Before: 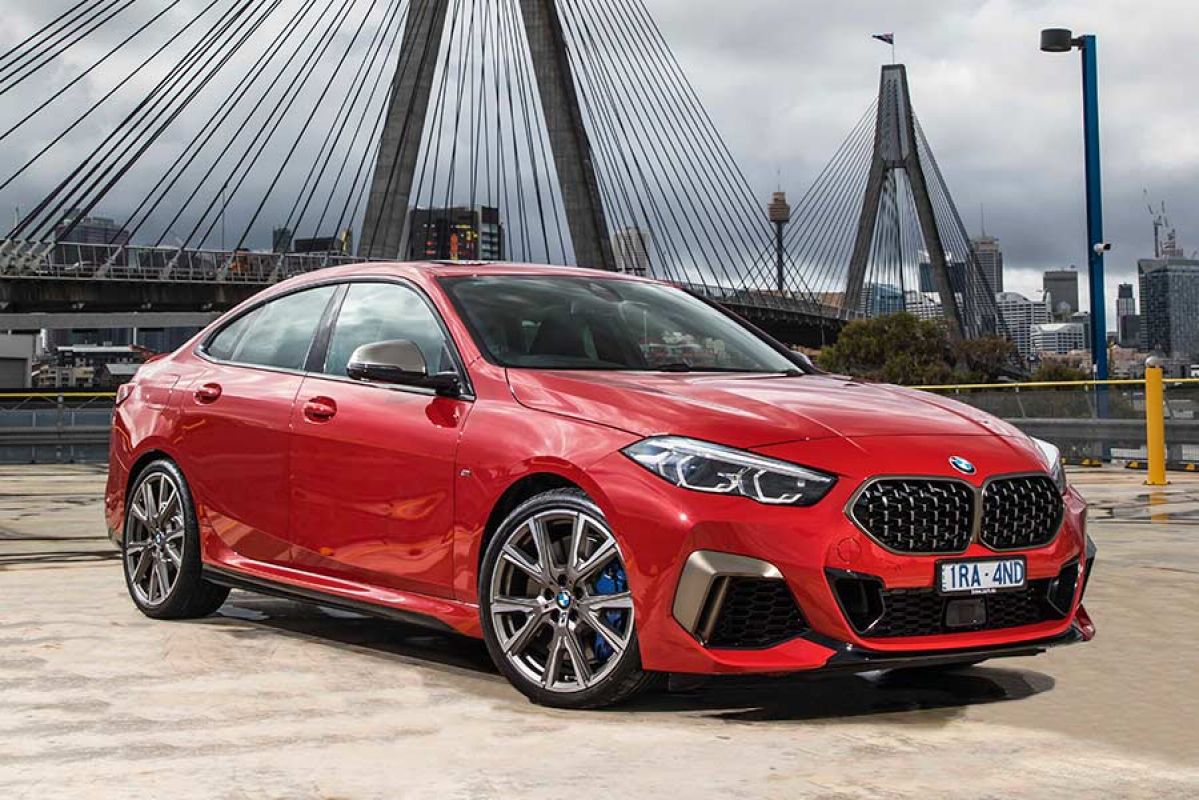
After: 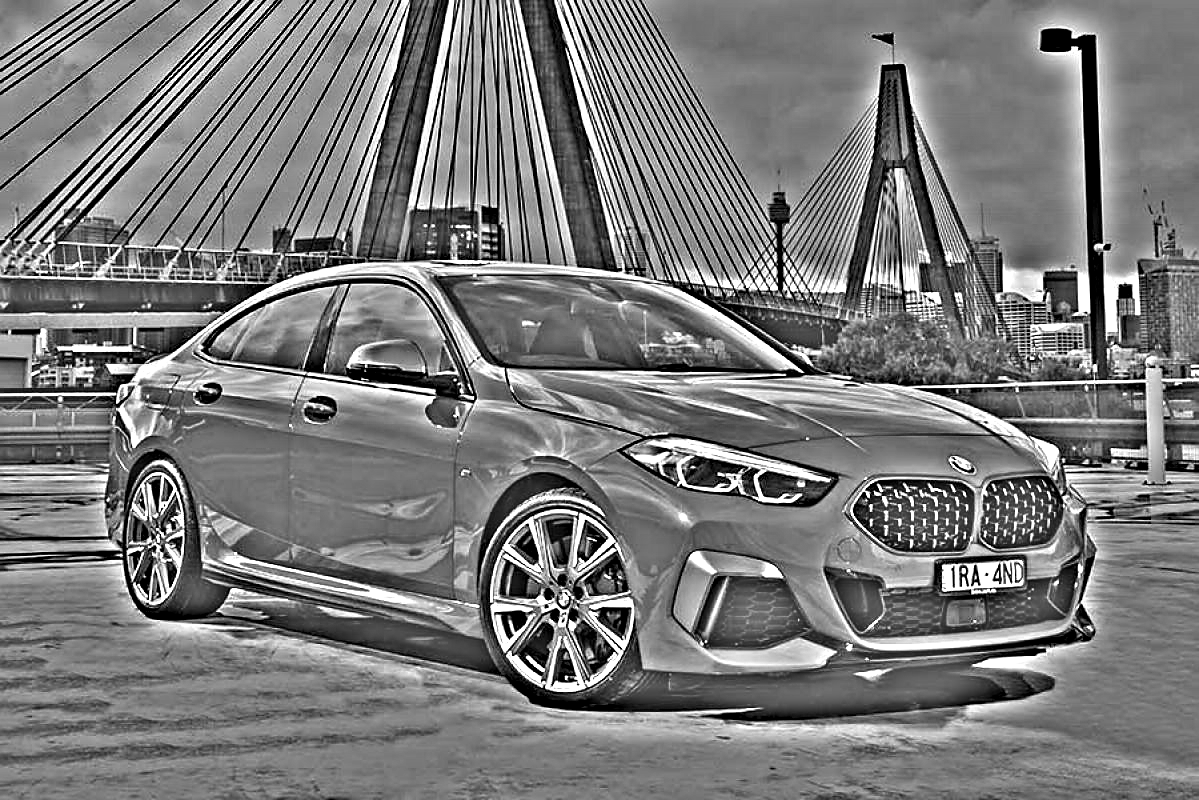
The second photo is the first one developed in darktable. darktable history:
highpass: on, module defaults
sharpen: radius 1.458, amount 0.398, threshold 1.271
